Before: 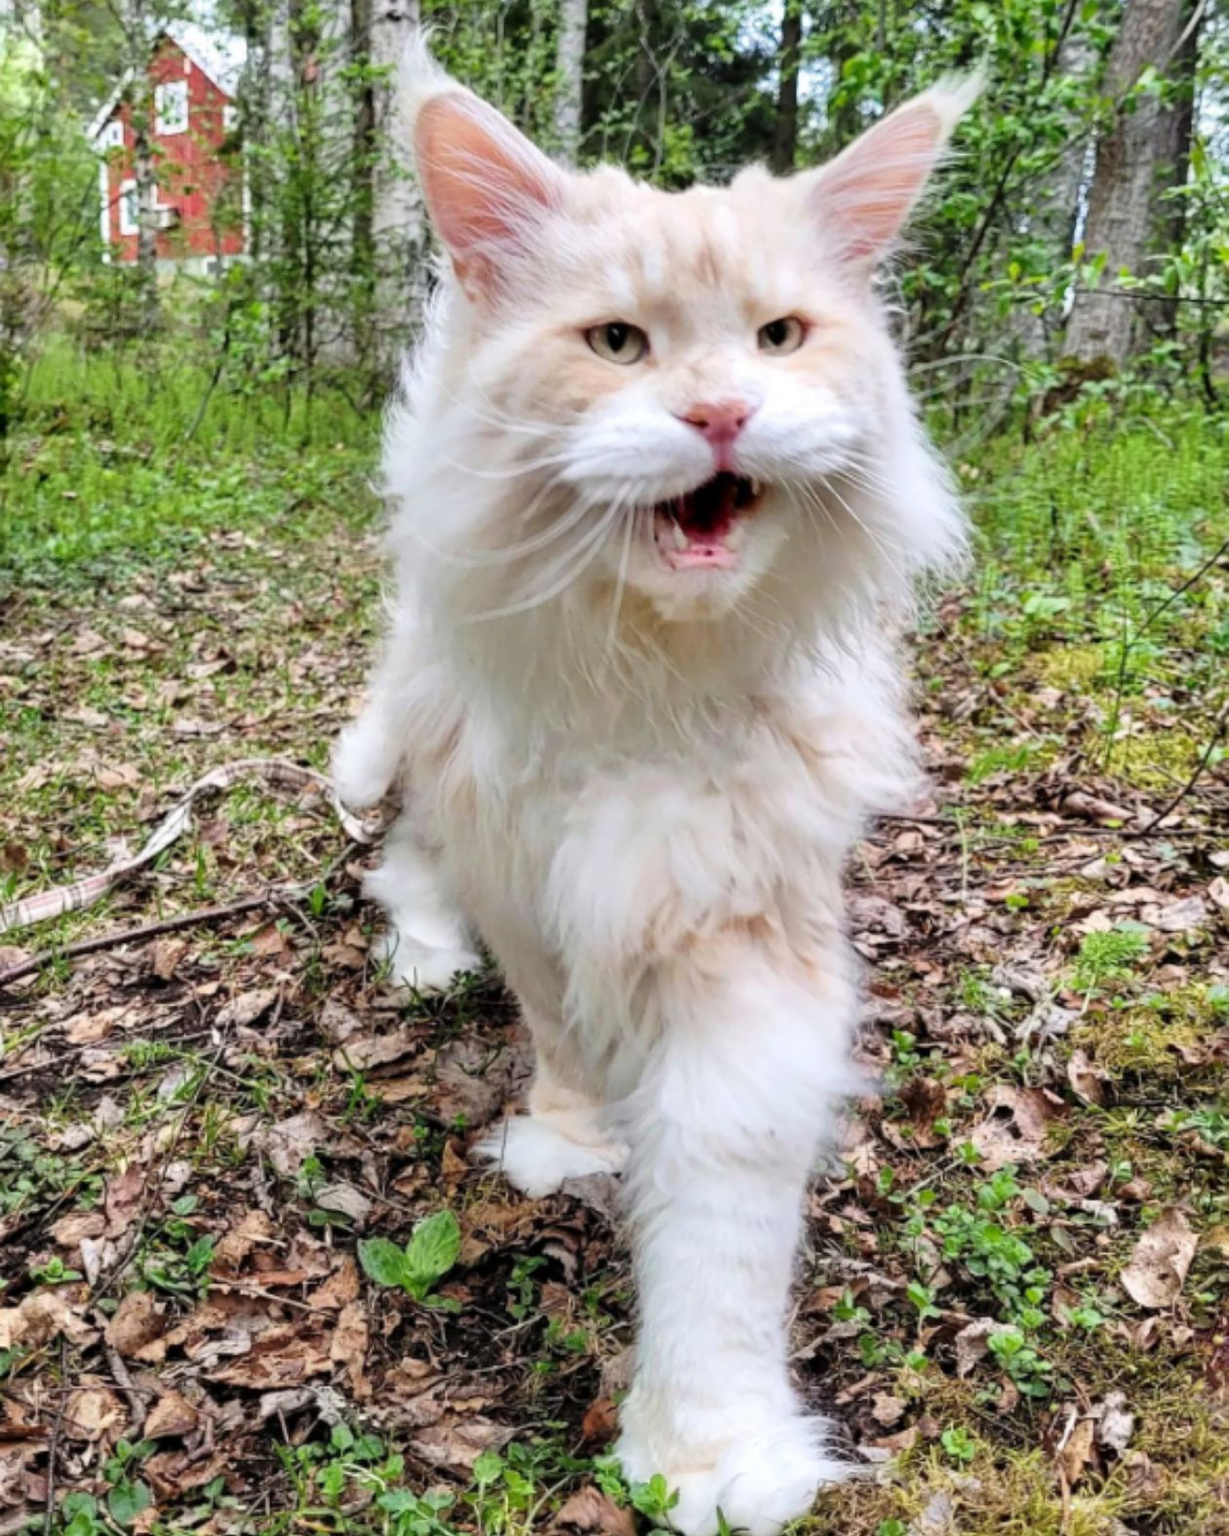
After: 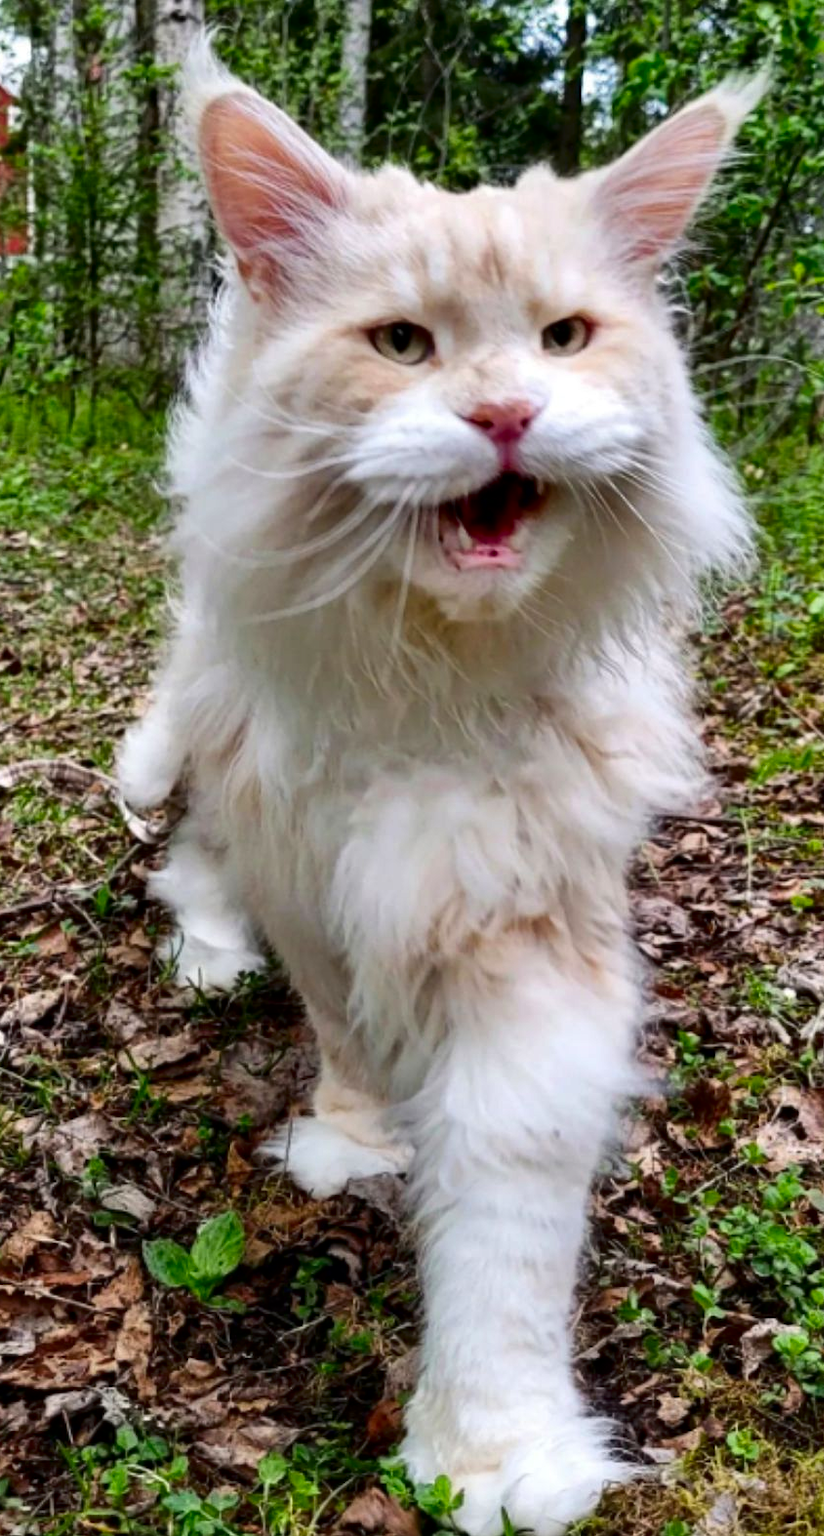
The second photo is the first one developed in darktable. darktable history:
crop and rotate: left 17.56%, right 15.302%
contrast brightness saturation: contrast 0.096, brightness -0.258, saturation 0.138
tone equalizer: edges refinement/feathering 500, mask exposure compensation -1.57 EV, preserve details no
